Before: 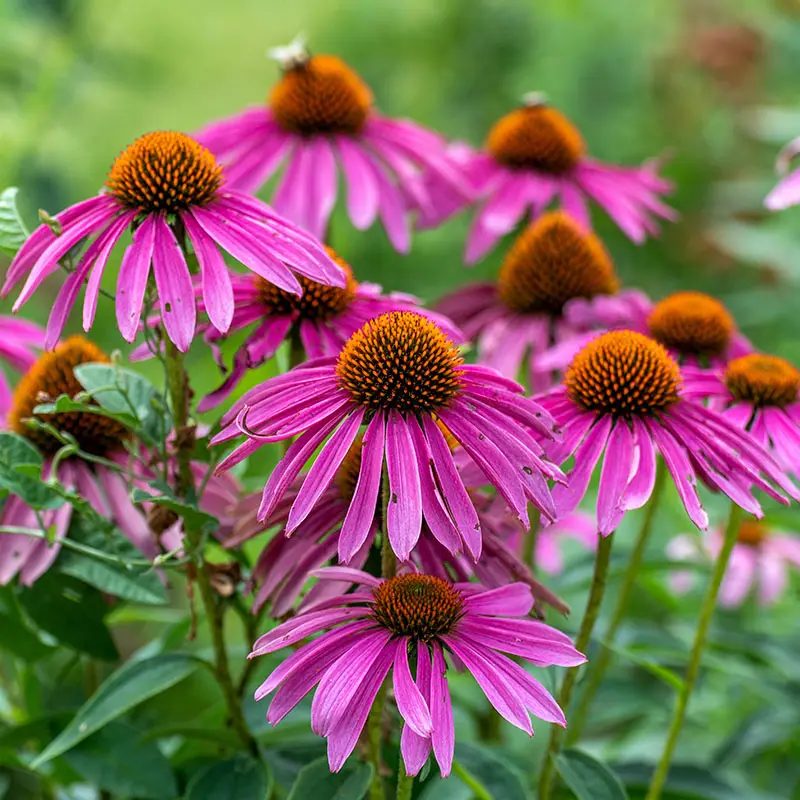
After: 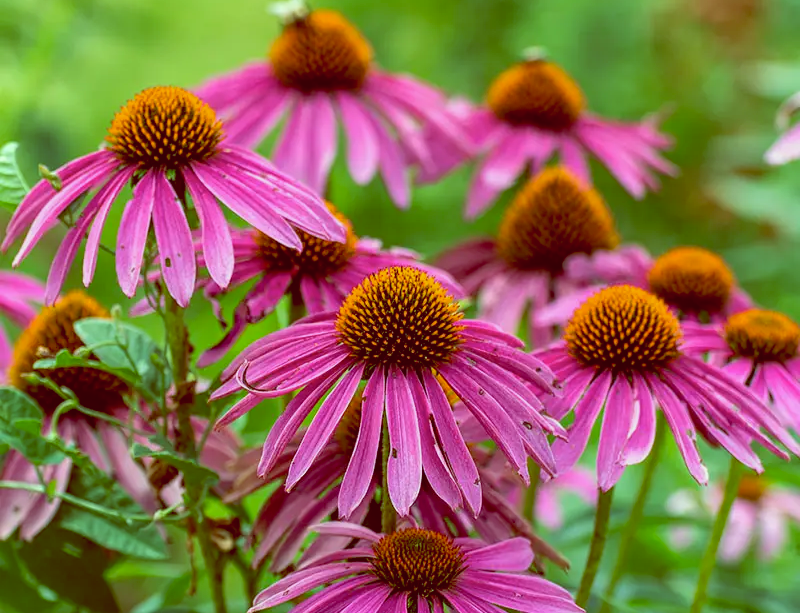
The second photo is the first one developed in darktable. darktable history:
crop: top 5.667%, bottom 17.637%
color balance: lift [1, 1.015, 0.987, 0.985], gamma [1, 0.959, 1.042, 0.958], gain [0.927, 0.938, 1.072, 0.928], contrast 1.5%
contrast brightness saturation: contrast 0.05, brightness 0.06, saturation 0.01
